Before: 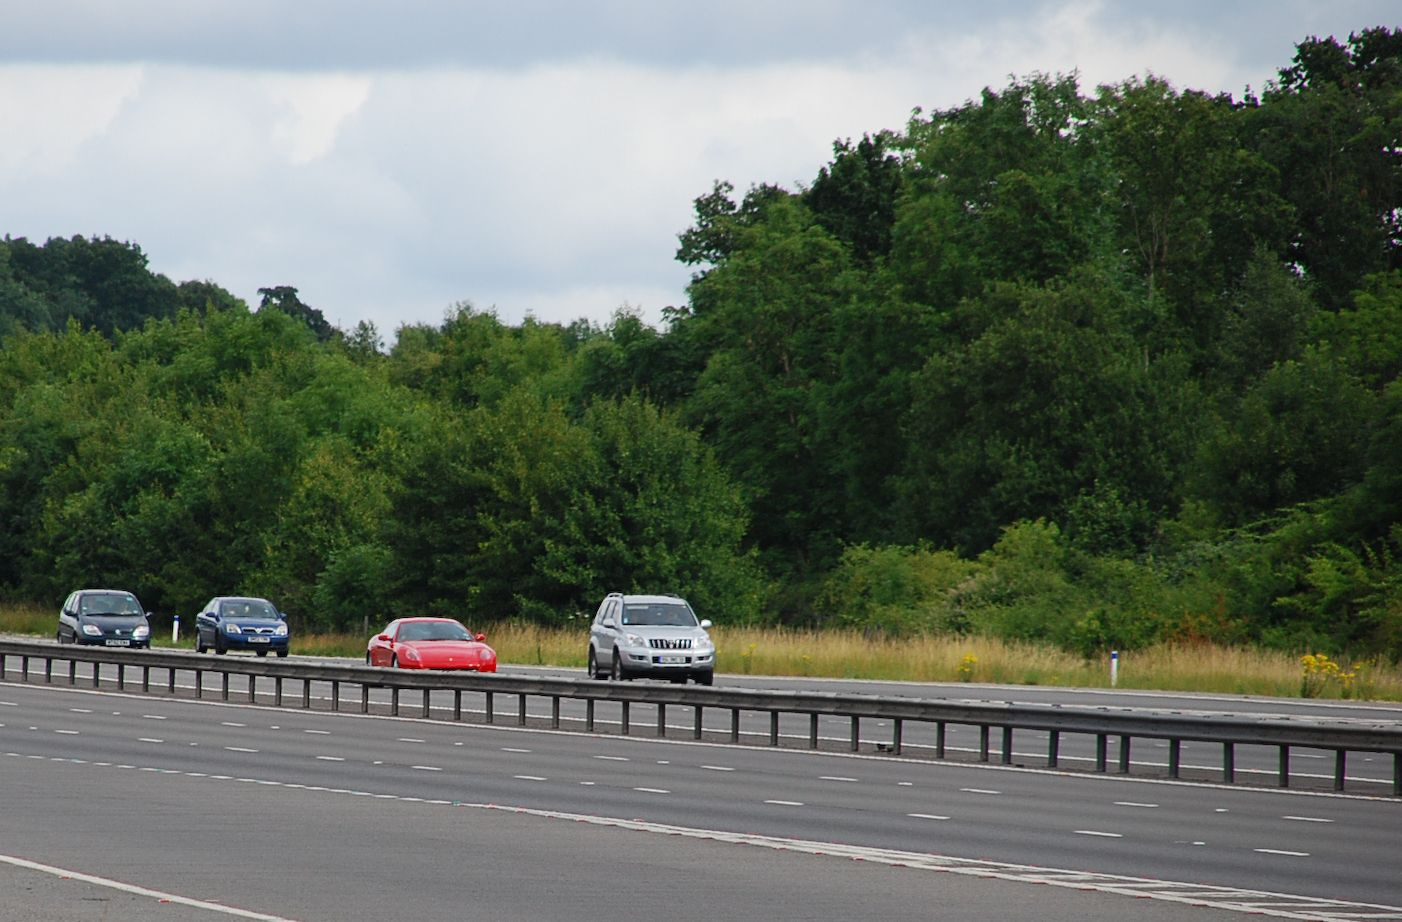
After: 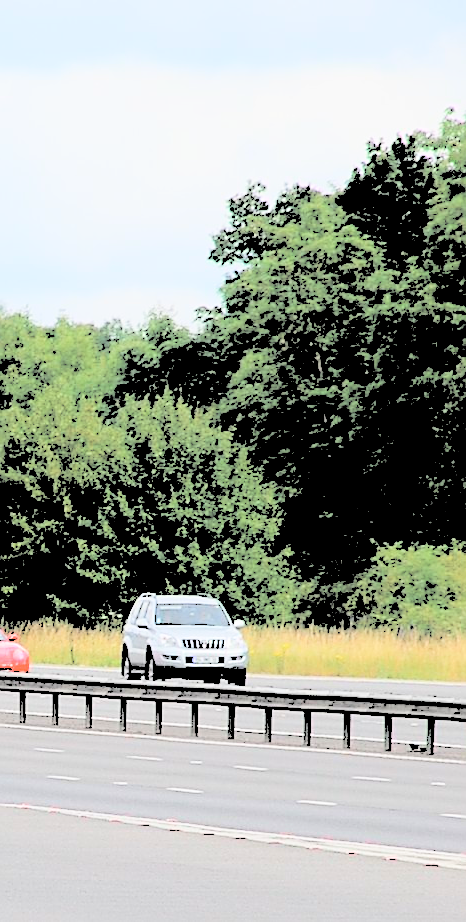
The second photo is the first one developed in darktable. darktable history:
sharpen: on, module defaults
rgb levels: levels [[0.027, 0.429, 0.996], [0, 0.5, 1], [0, 0.5, 1]]
contrast brightness saturation: brightness 1
filmic rgb: black relative exposure -12.8 EV, white relative exposure 2.8 EV, threshold 3 EV, target black luminance 0%, hardness 8.54, latitude 70.41%, contrast 1.133, shadows ↔ highlights balance -0.395%, color science v4 (2020), enable highlight reconstruction true
crop: left 33.36%, right 33.36%
